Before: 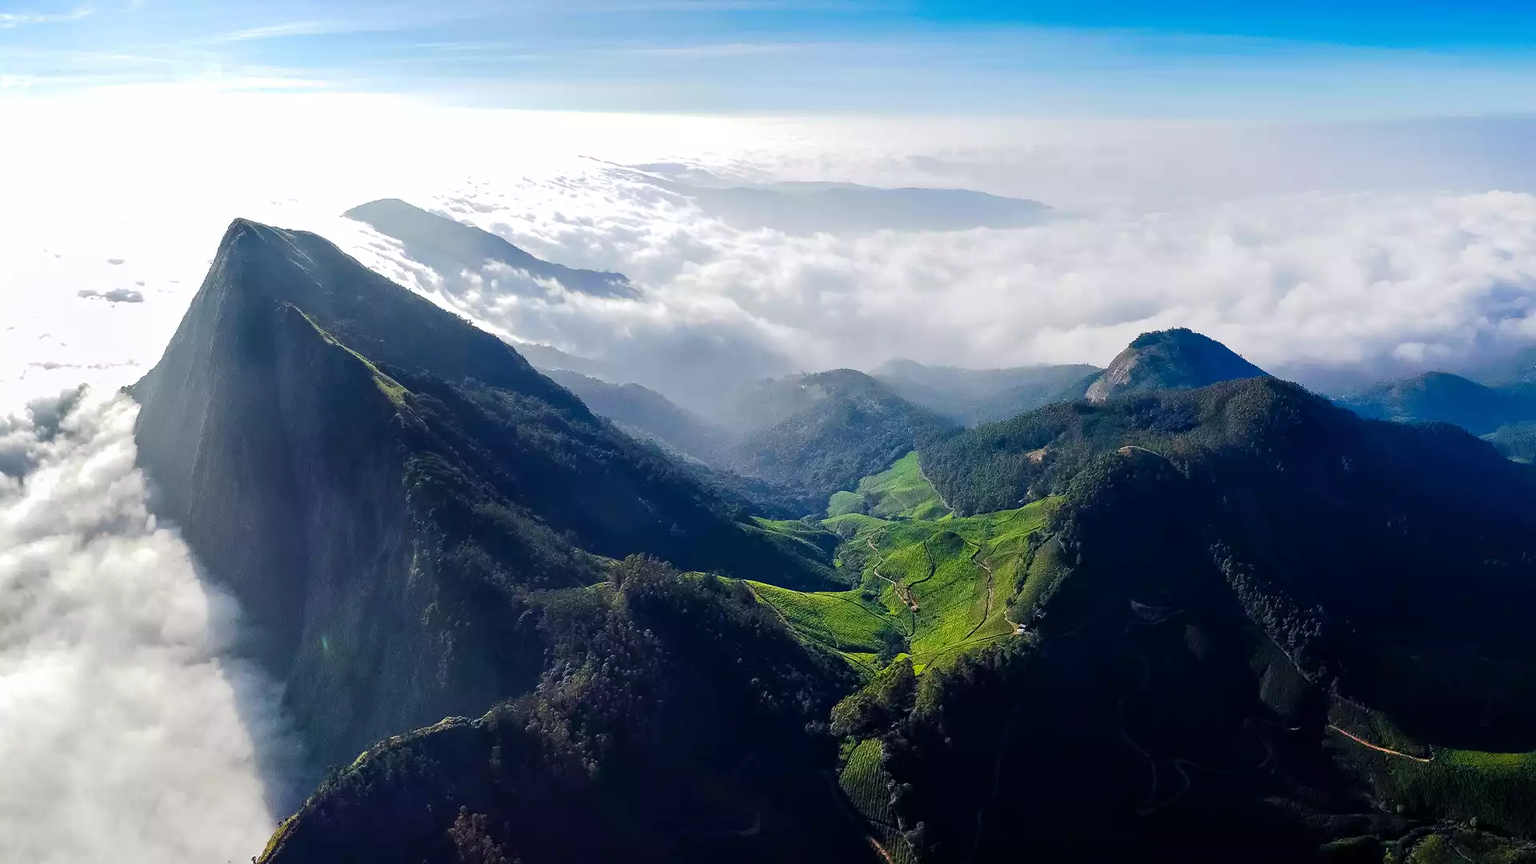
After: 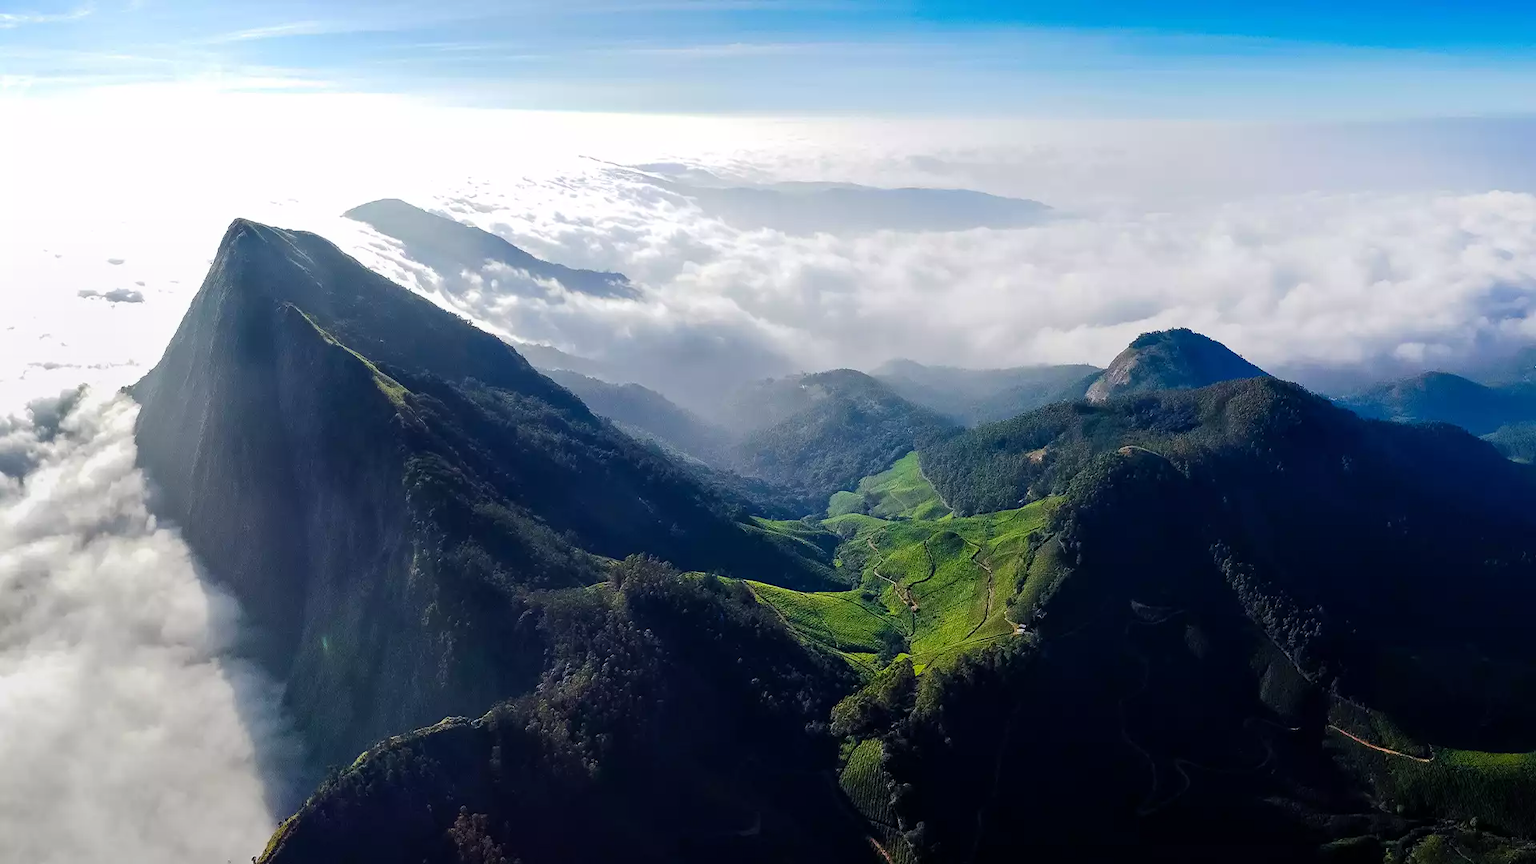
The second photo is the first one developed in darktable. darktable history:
graduated density: rotation -180°, offset 24.95
